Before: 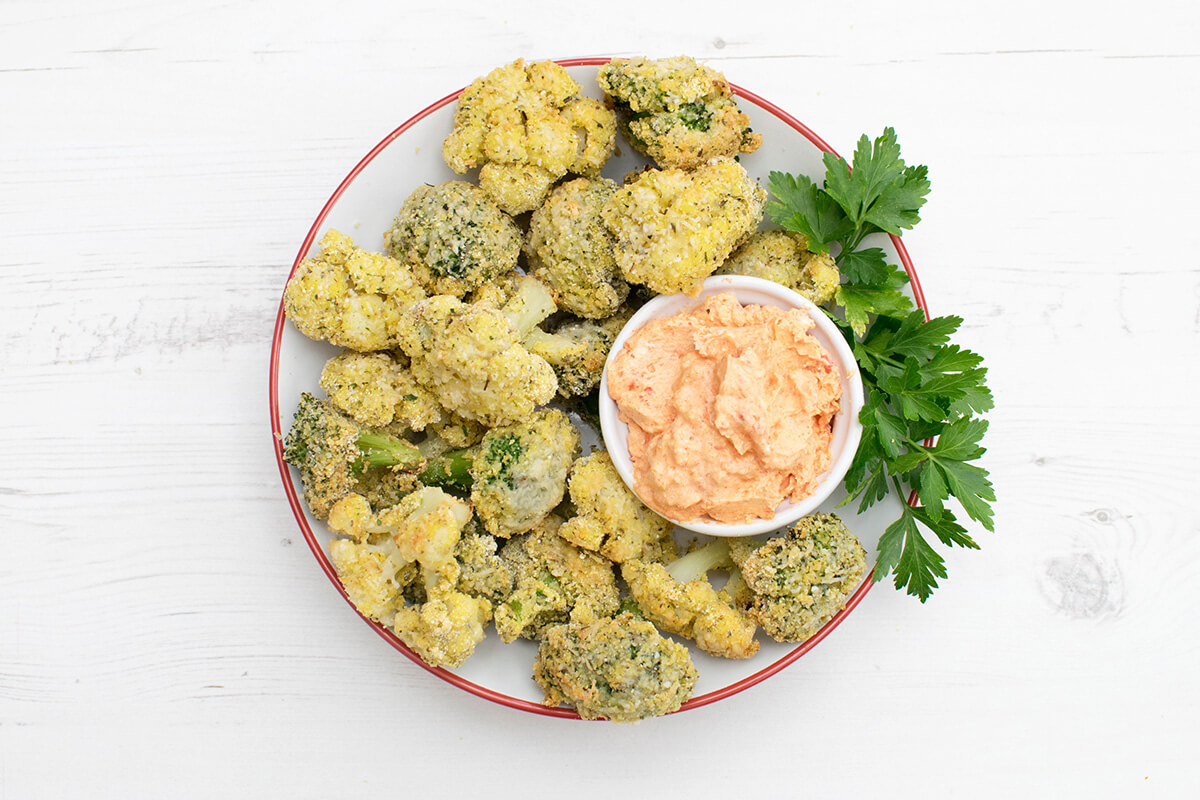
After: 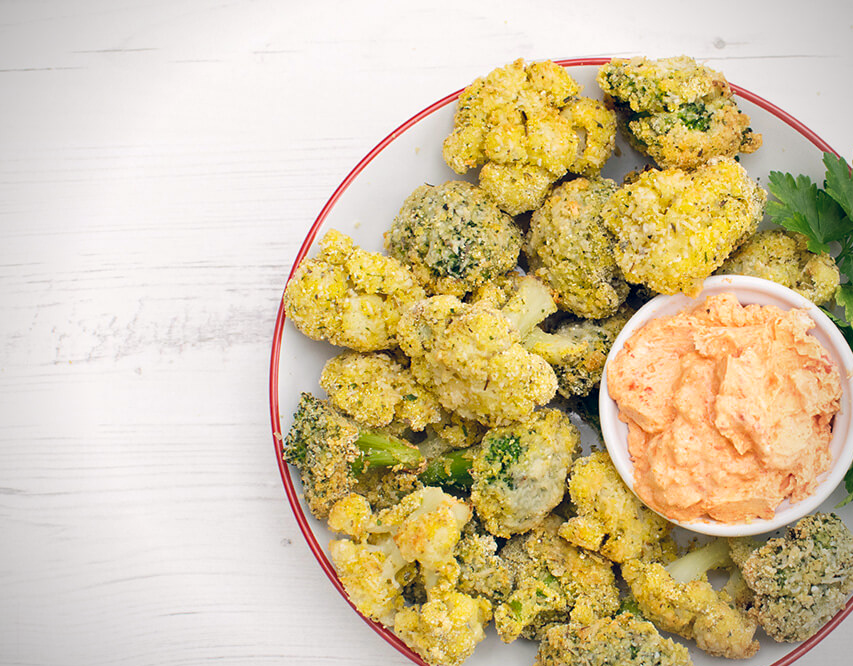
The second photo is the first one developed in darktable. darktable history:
color balance rgb: shadows lift › hue 87.51°, highlights gain › chroma 0.68%, highlights gain › hue 55.1°, global offset › chroma 0.13%, global offset › hue 253.66°, linear chroma grading › global chroma 0.5%, perceptual saturation grading › global saturation 16.38%
crop: right 28.885%, bottom 16.626%
vignetting: on, module defaults
